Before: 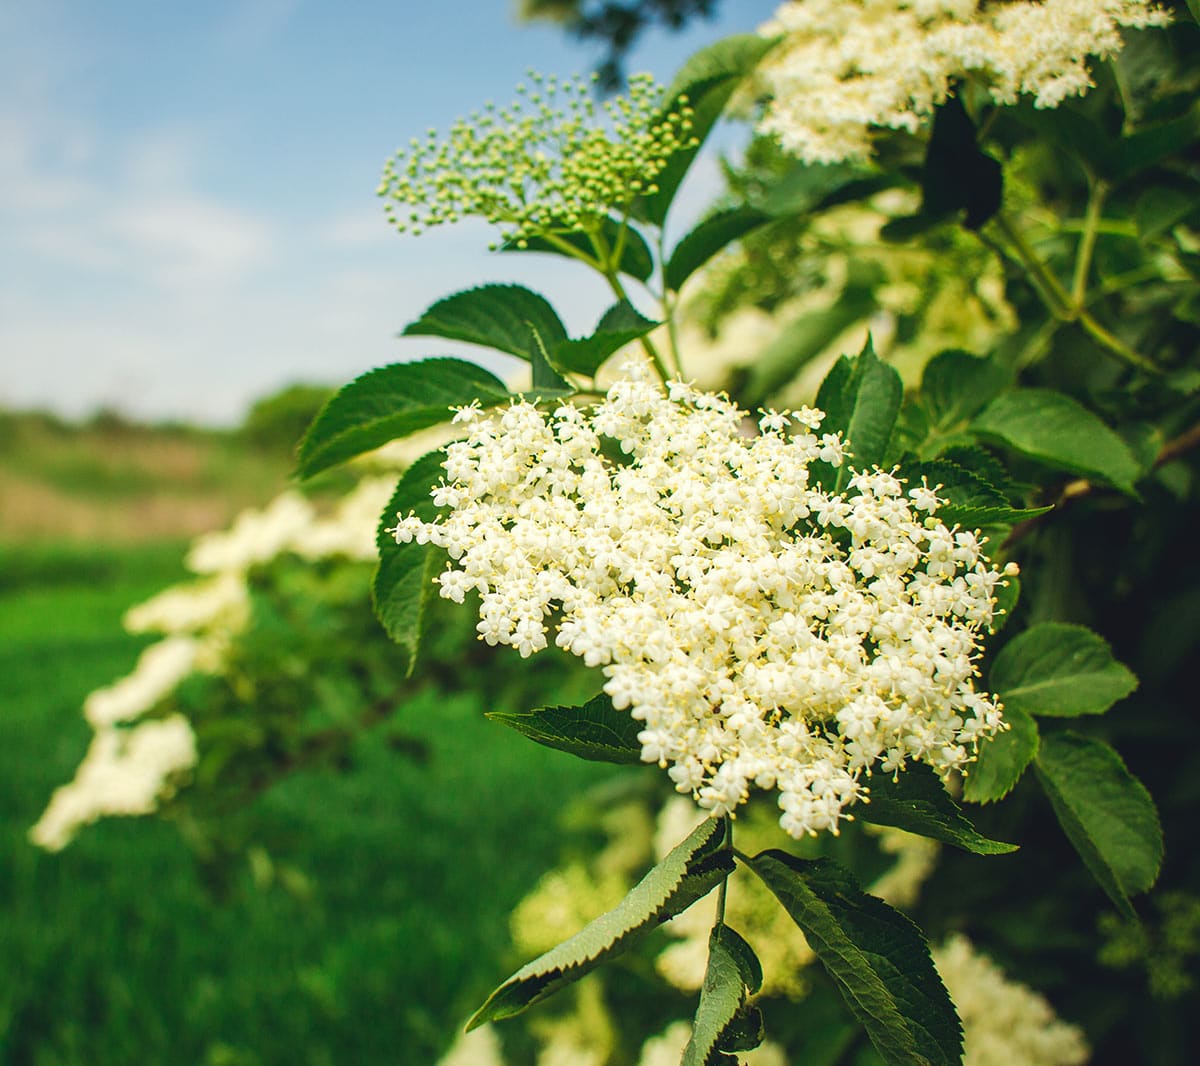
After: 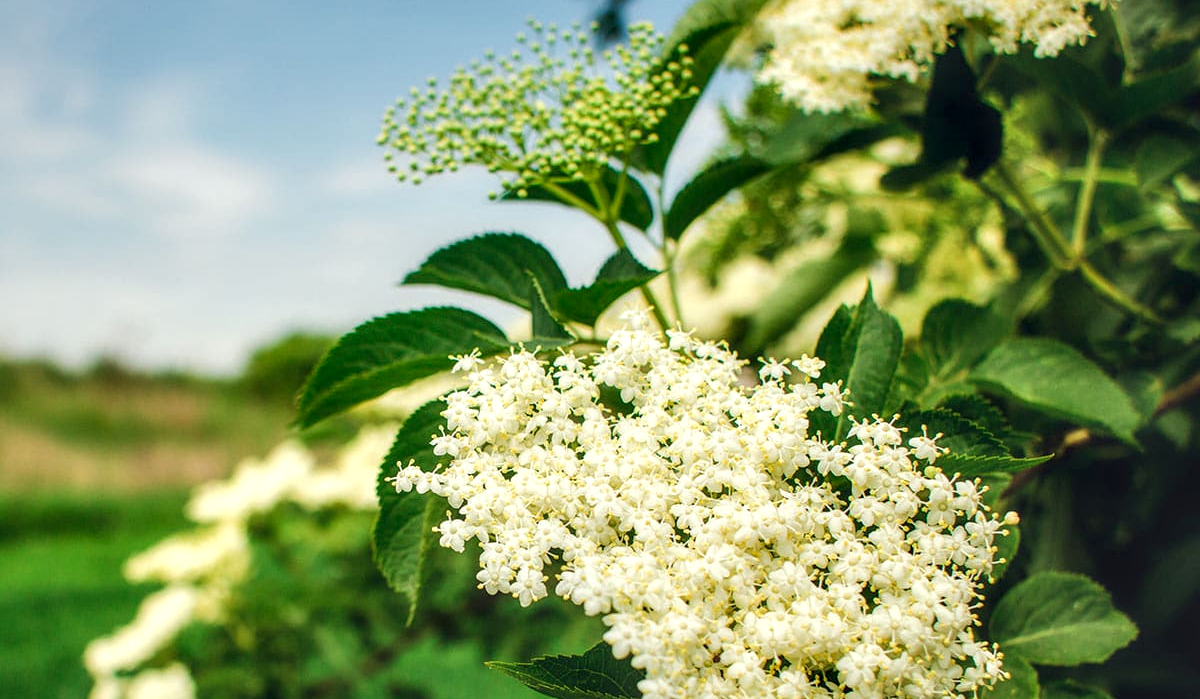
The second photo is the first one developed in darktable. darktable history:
crop and rotate: top 4.848%, bottom 29.503%
local contrast: on, module defaults
contrast equalizer: y [[0.579, 0.58, 0.505, 0.5, 0.5, 0.5], [0.5 ×6], [0.5 ×6], [0 ×6], [0 ×6]]
